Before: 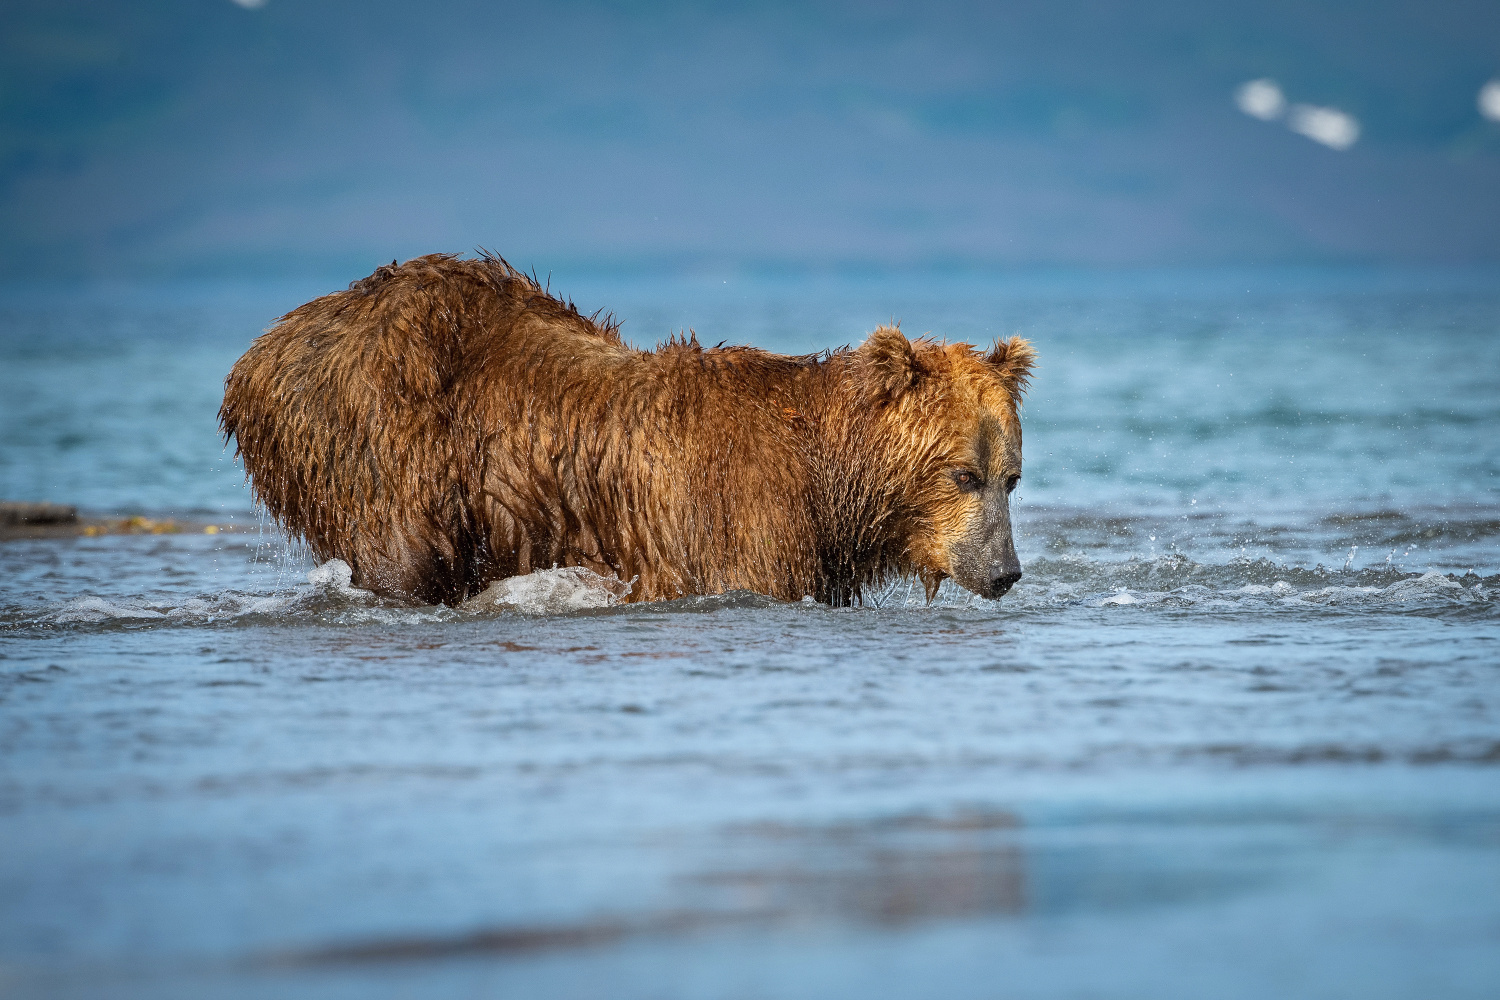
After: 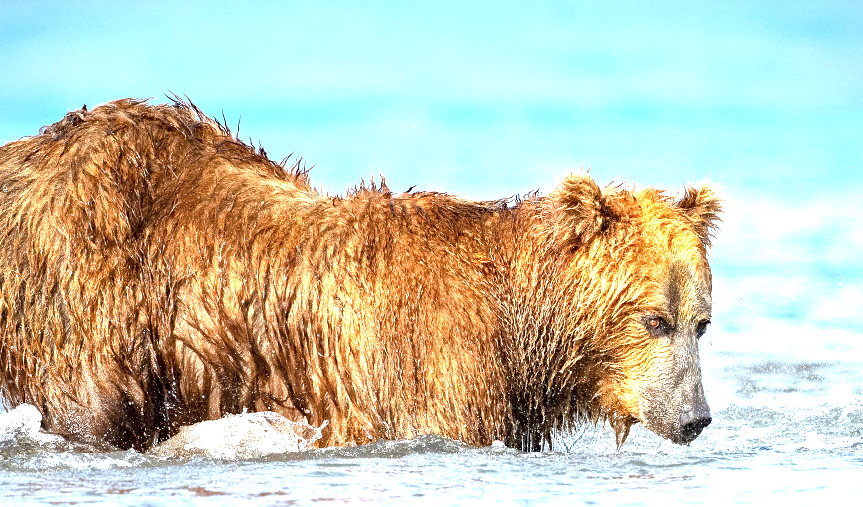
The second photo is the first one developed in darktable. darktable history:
crop: left 20.678%, top 15.517%, right 21.777%, bottom 33.765%
exposure: black level correction 0.001, exposure 1.836 EV, compensate highlight preservation false
